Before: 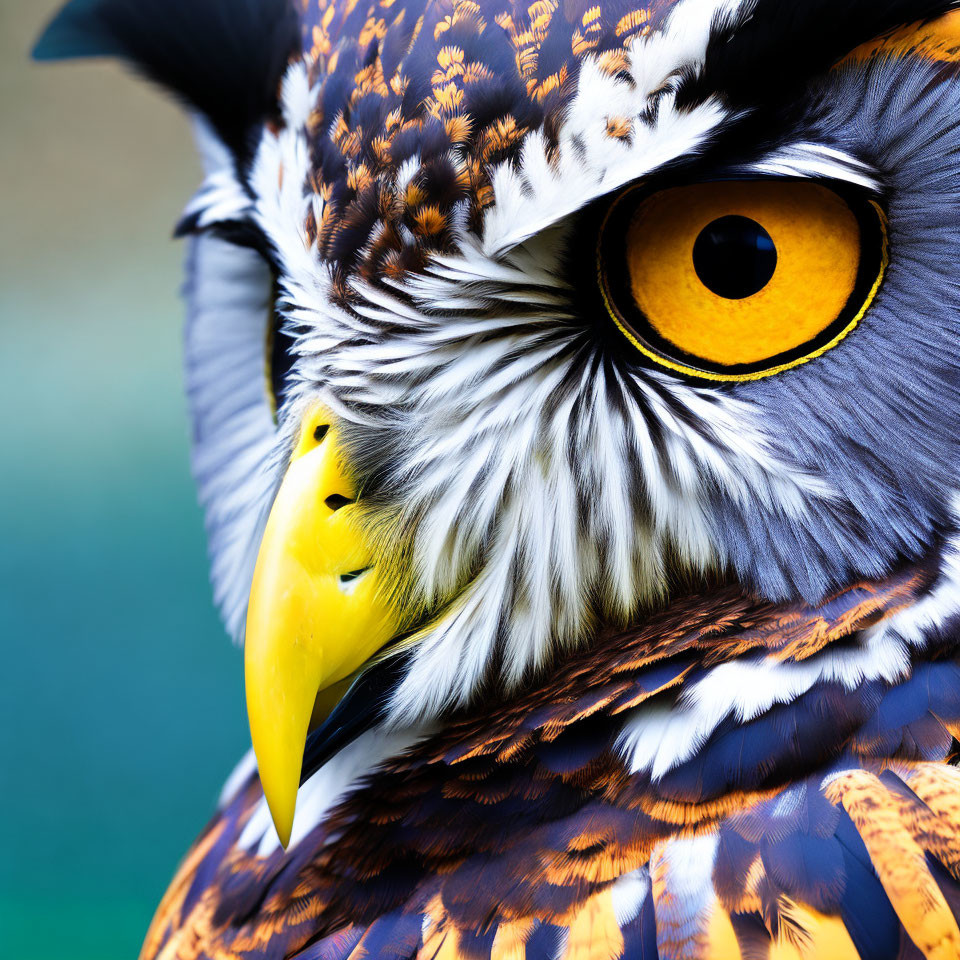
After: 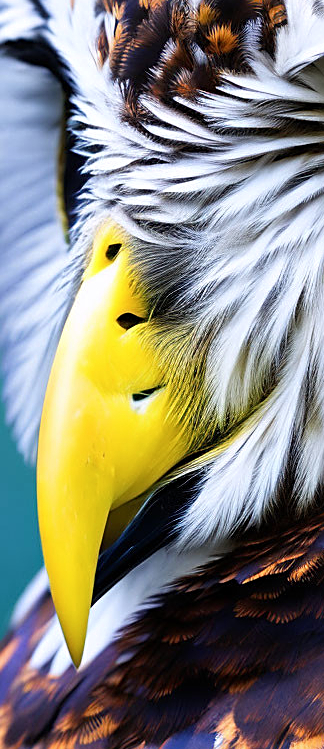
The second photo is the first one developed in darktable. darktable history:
crop and rotate: left 21.768%, top 18.935%, right 44.407%, bottom 2.988%
sharpen: on, module defaults
color calibration: illuminant custom, x 0.349, y 0.365, temperature 4932.68 K
